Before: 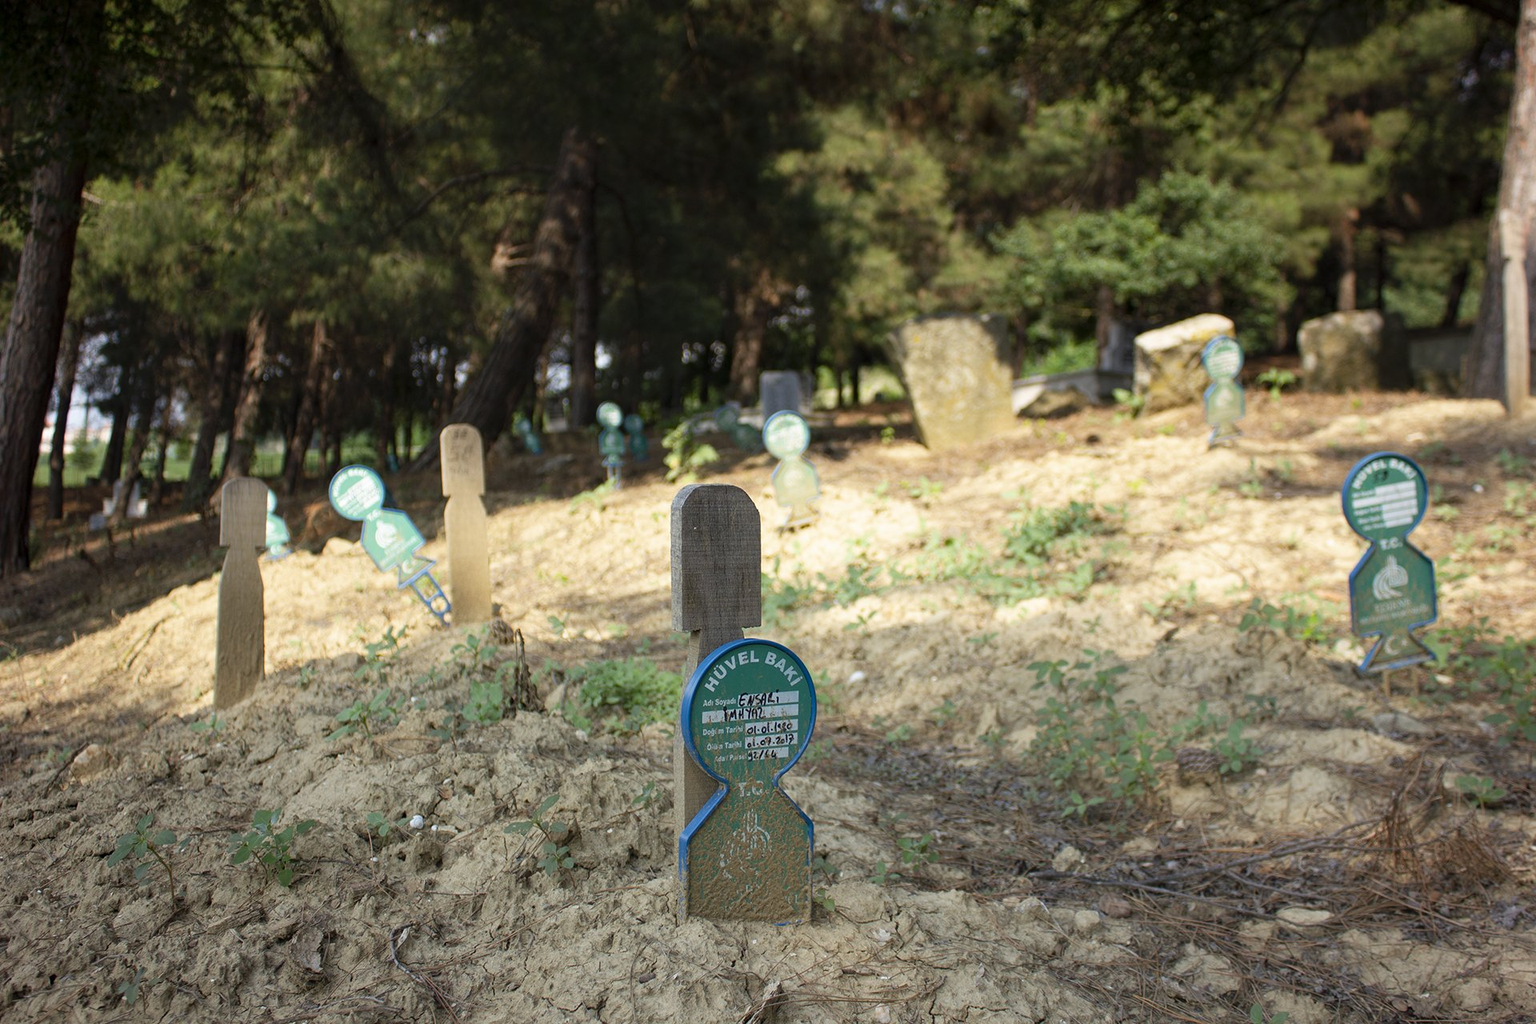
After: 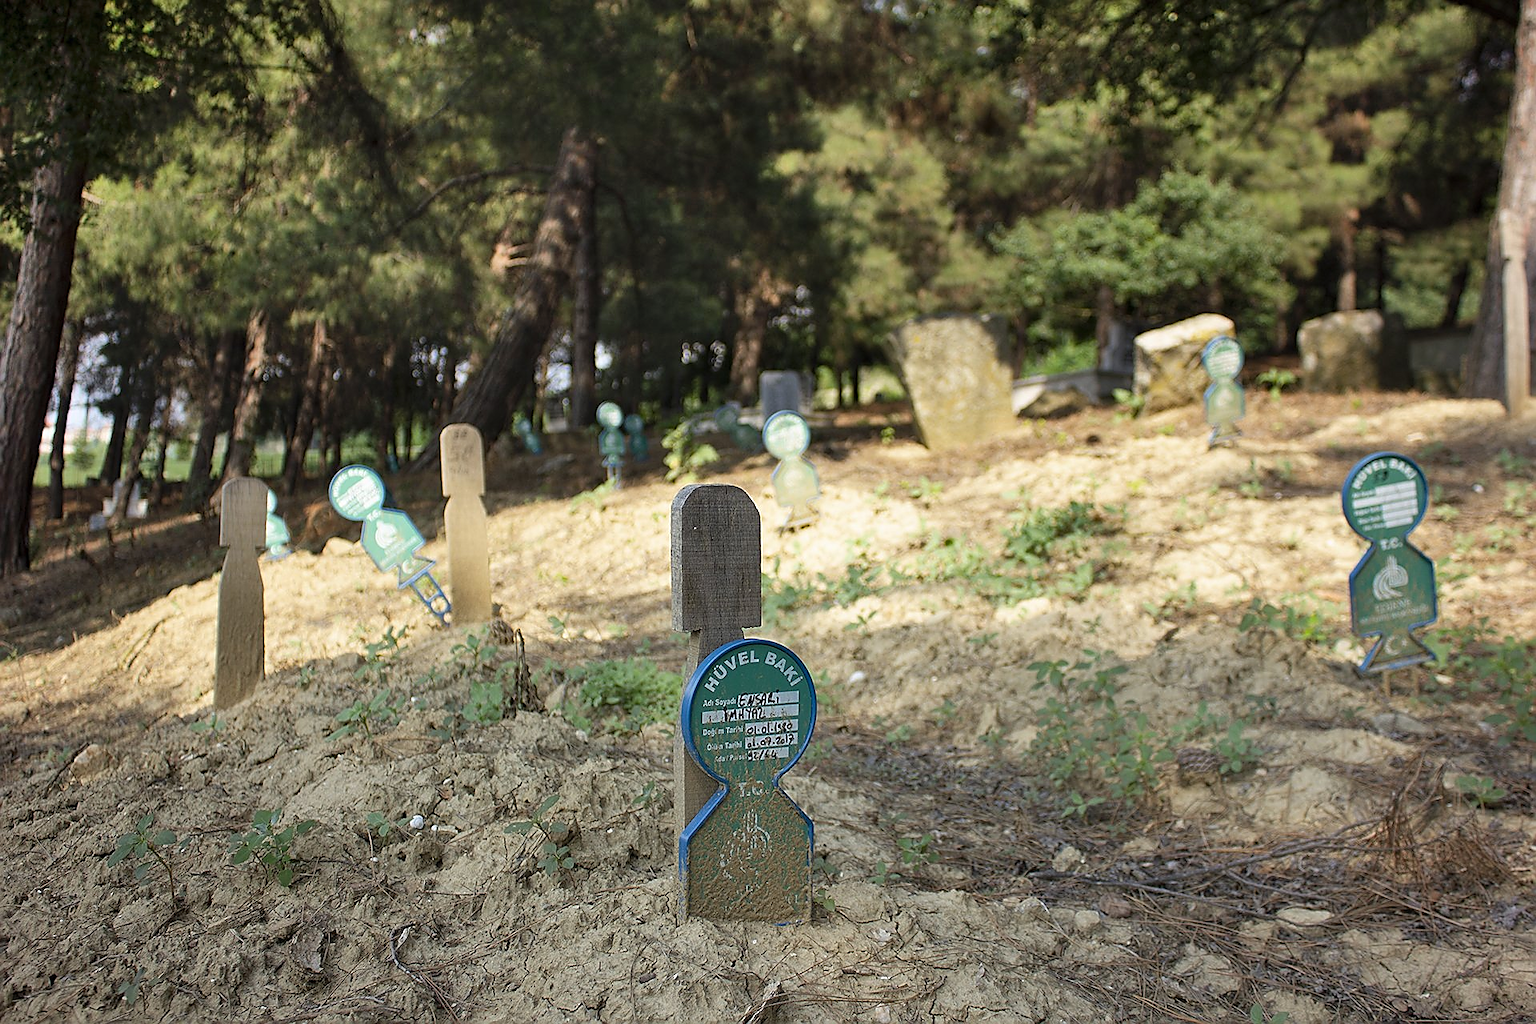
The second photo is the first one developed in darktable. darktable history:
sharpen: radius 1.369, amount 1.234, threshold 0.669
shadows and highlights: shadows 59.39, soften with gaussian
